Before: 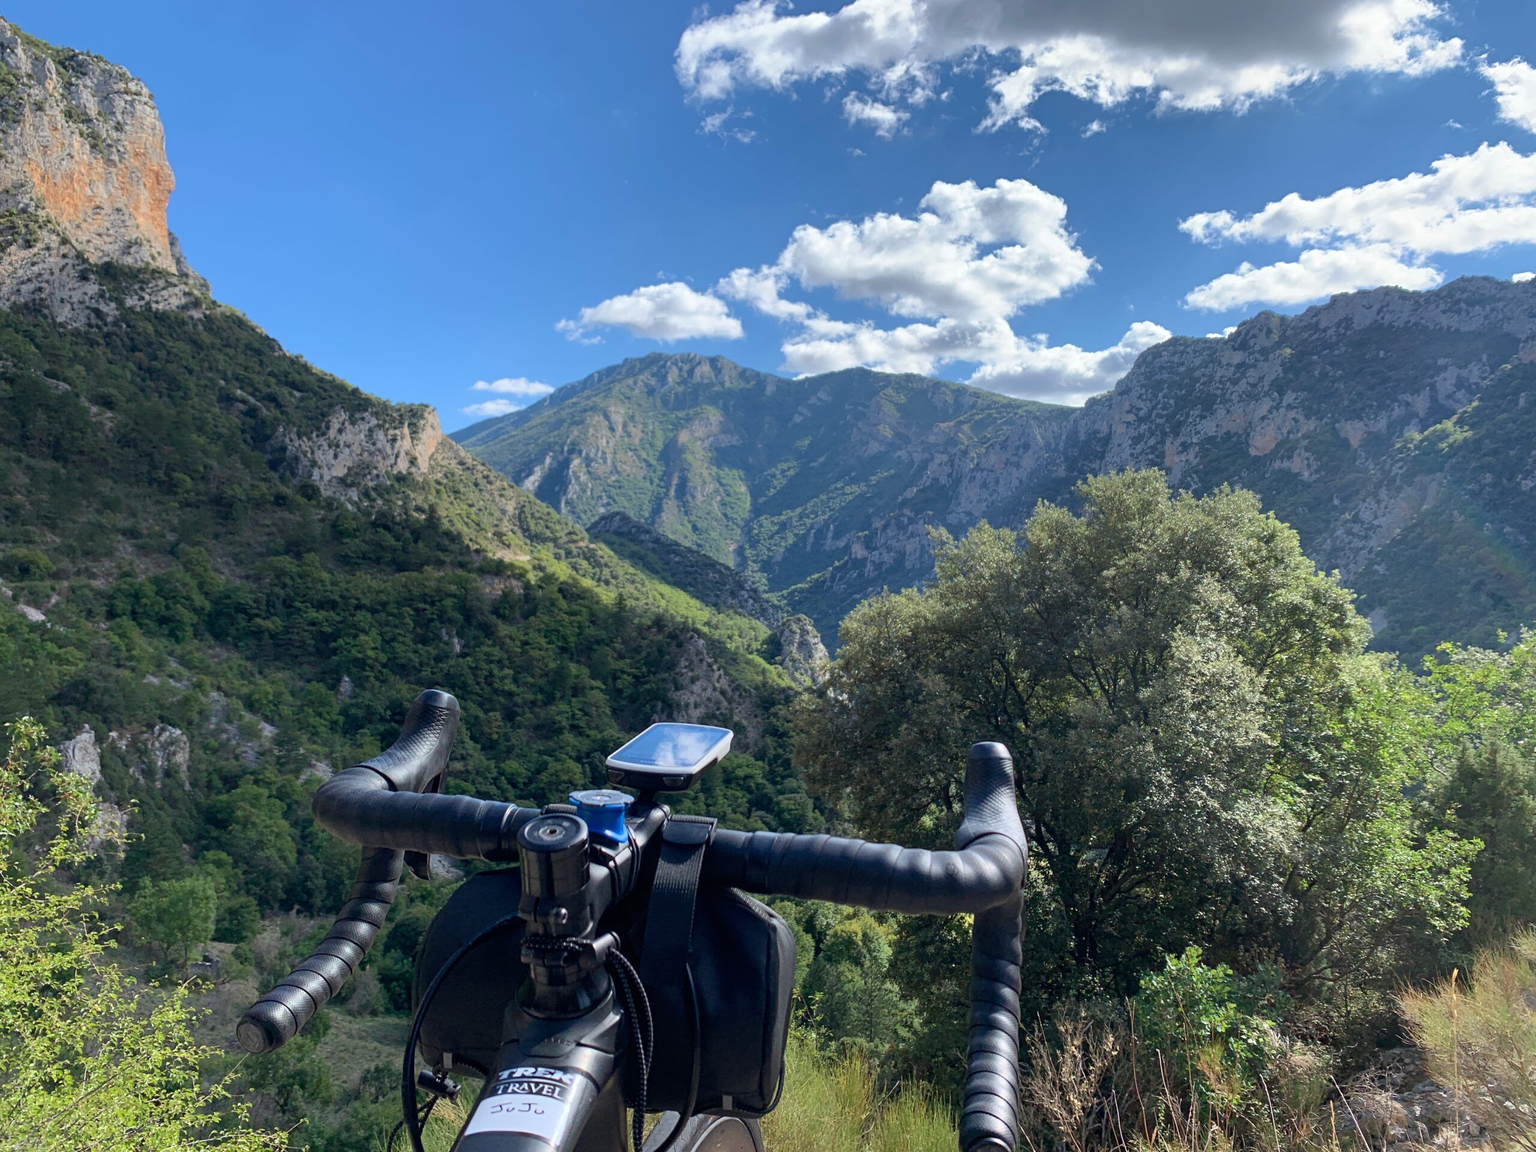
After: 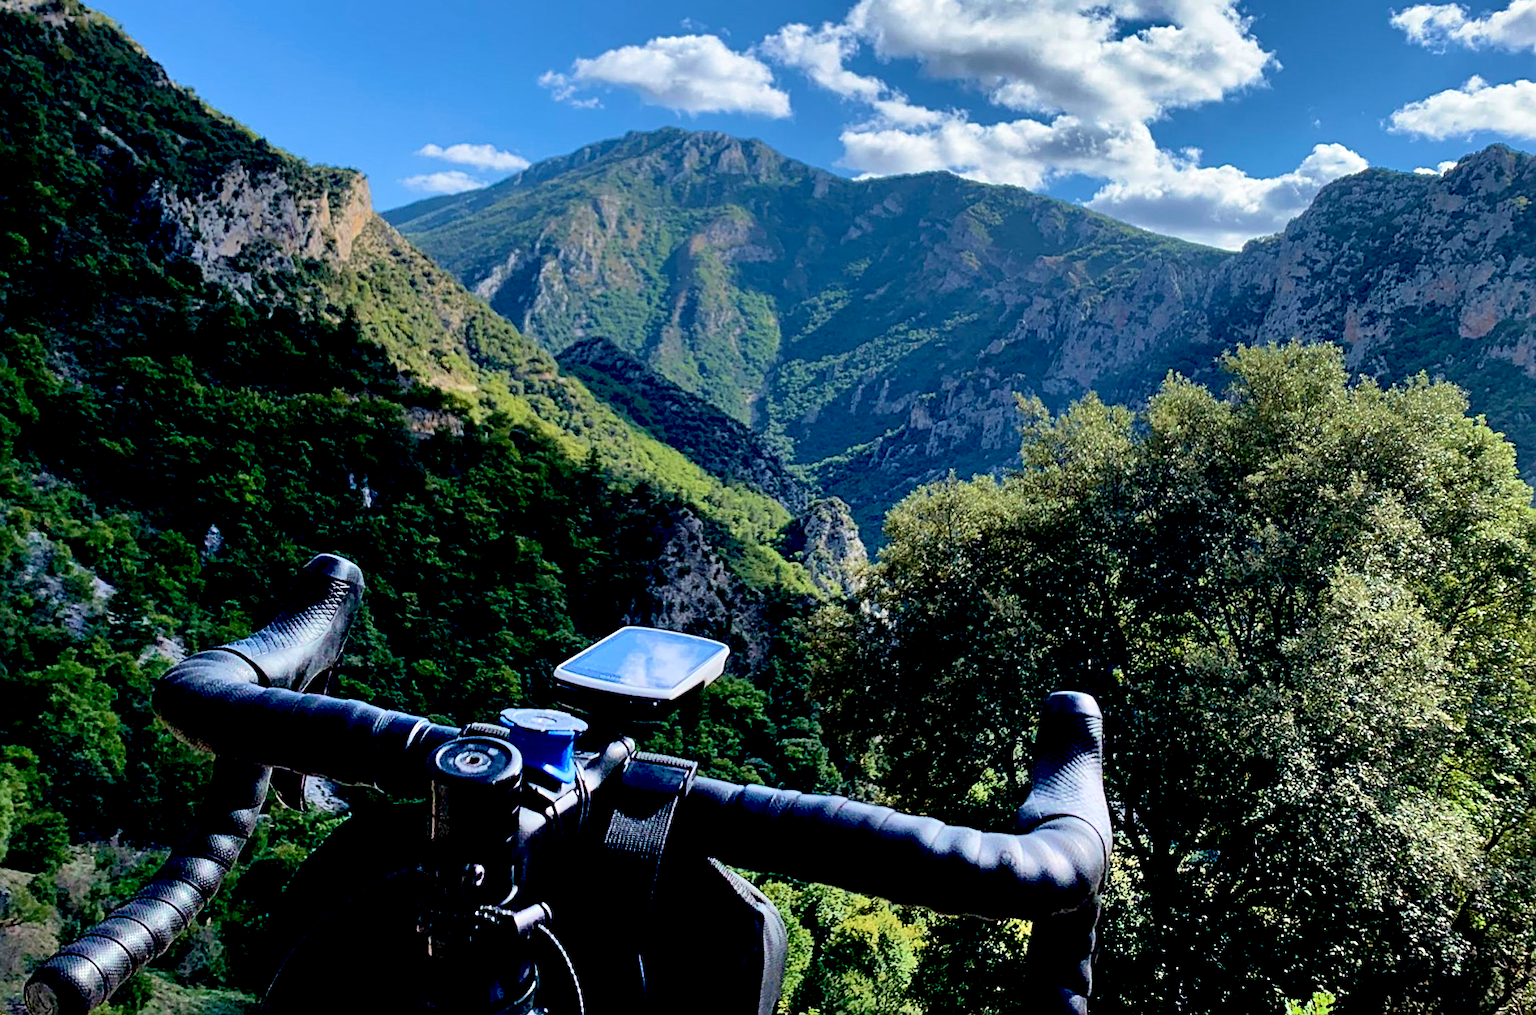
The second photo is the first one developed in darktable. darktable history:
rotate and perspective: rotation 1.72°, automatic cropping off
velvia: strength 36.57%
crop and rotate: angle -3.37°, left 9.79%, top 20.73%, right 12.42%, bottom 11.82%
exposure: black level correction 0.047, exposure 0.013 EV, compensate highlight preservation false
white balance: red 1, blue 1
sharpen: on, module defaults
shadows and highlights: shadows 32.83, highlights -47.7, soften with gaussian
